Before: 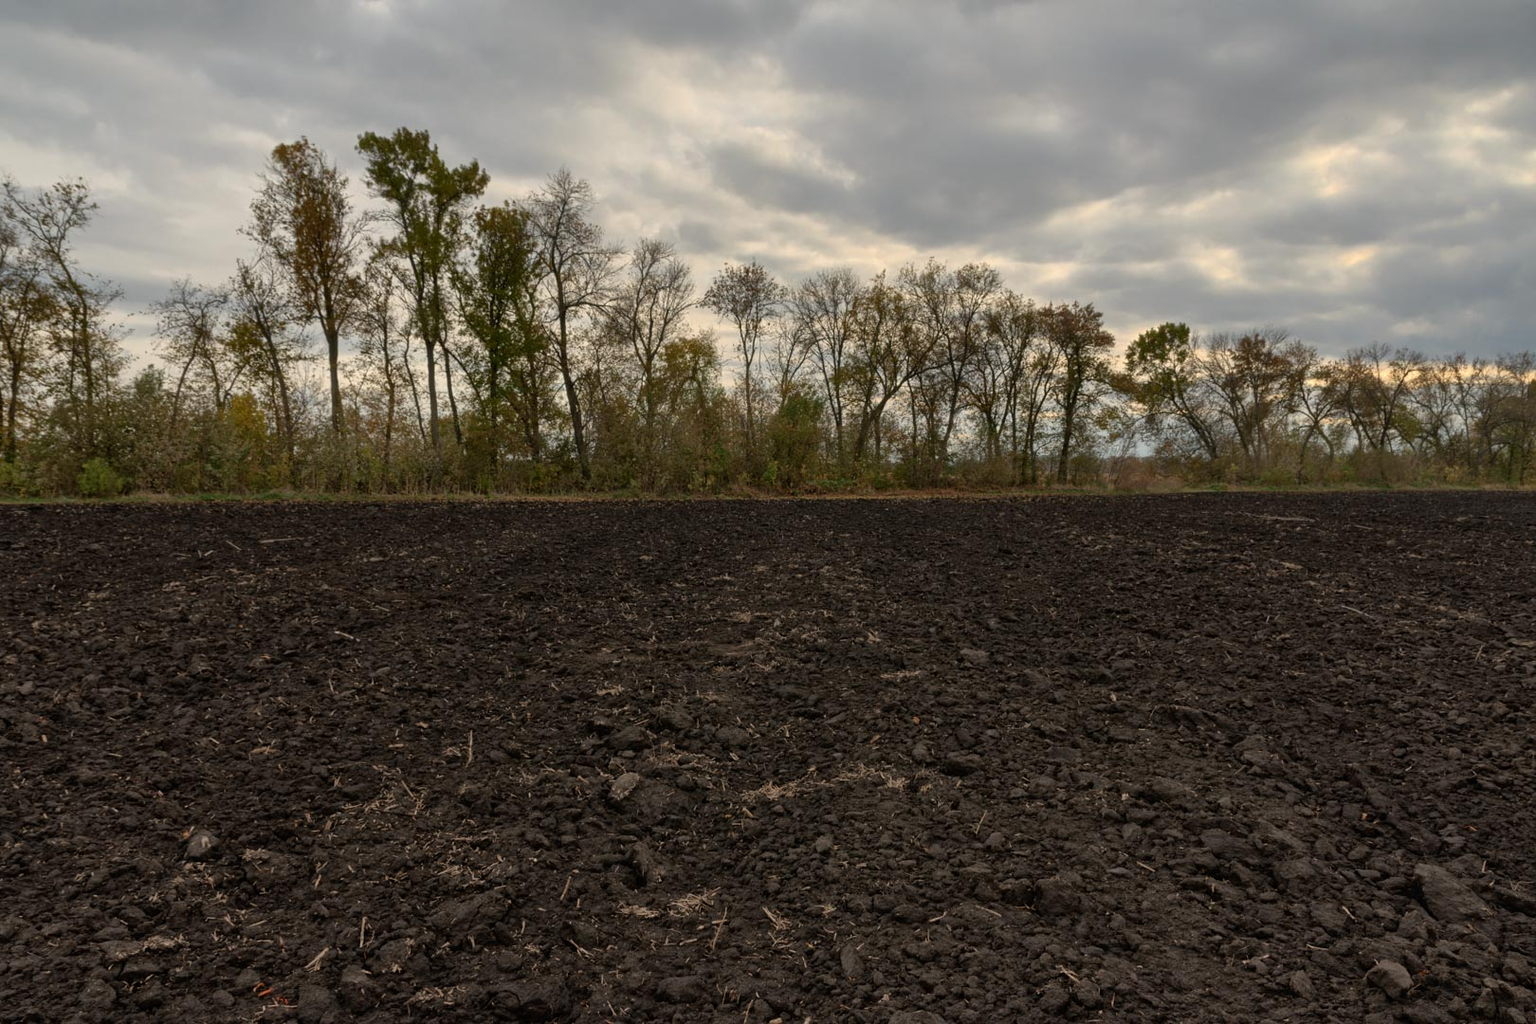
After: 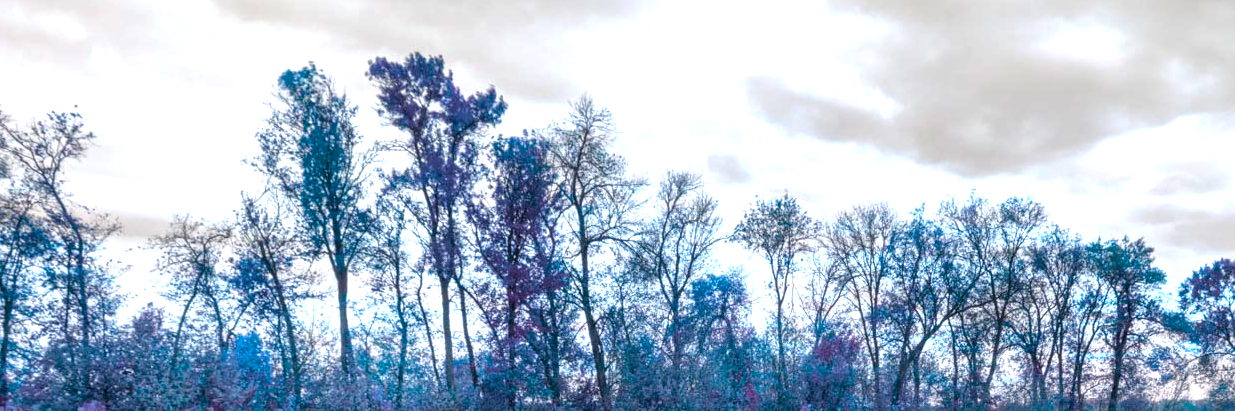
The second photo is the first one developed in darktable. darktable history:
crop: left 0.579%, top 7.627%, right 23.167%, bottom 54.275%
color balance rgb: hue shift 180°, global vibrance 50%, contrast 0.32%
base curve: preserve colors none
local contrast: on, module defaults
exposure: black level correction 0, exposure 1.2 EV, compensate exposure bias true, compensate highlight preservation false
